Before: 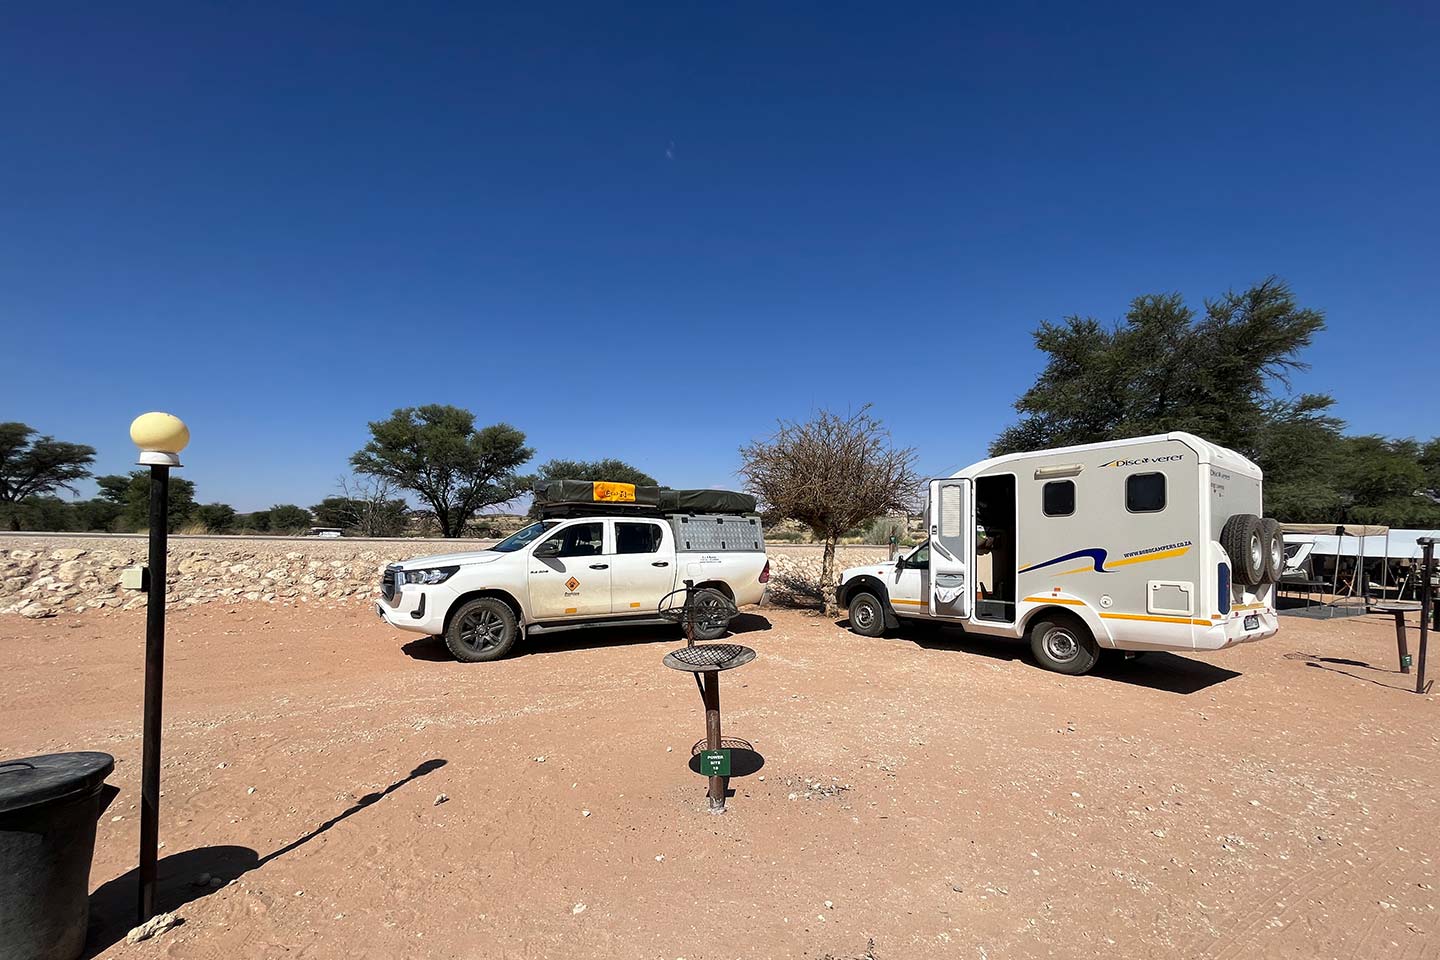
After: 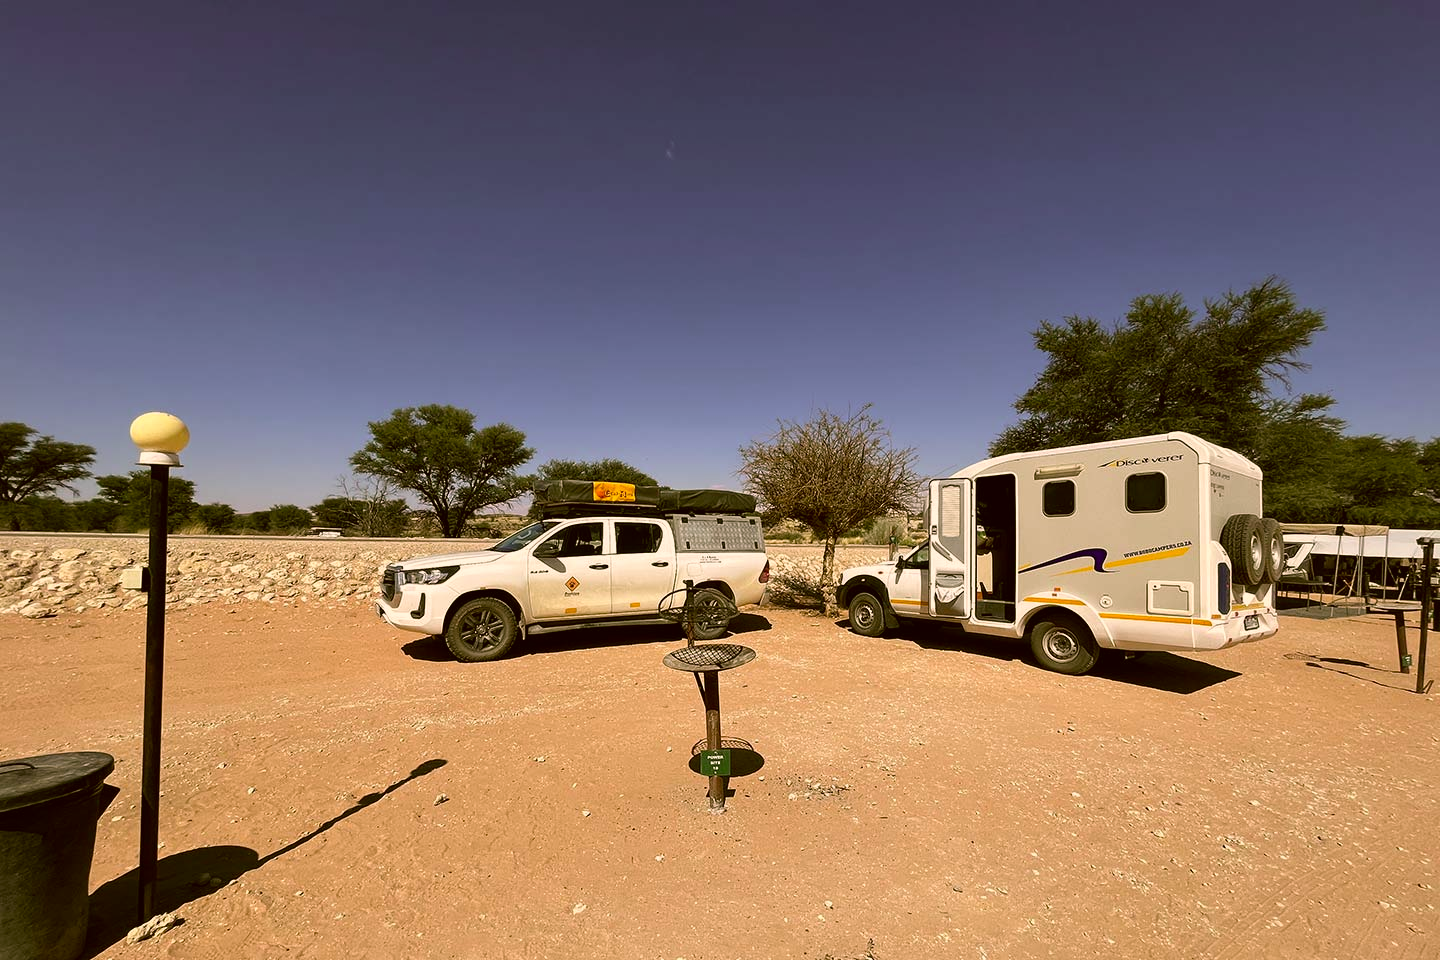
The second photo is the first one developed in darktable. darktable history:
color correction: highlights a* 8.98, highlights b* 15.09, shadows a* -0.49, shadows b* 26.52
exposure: exposure -0.05 EV
